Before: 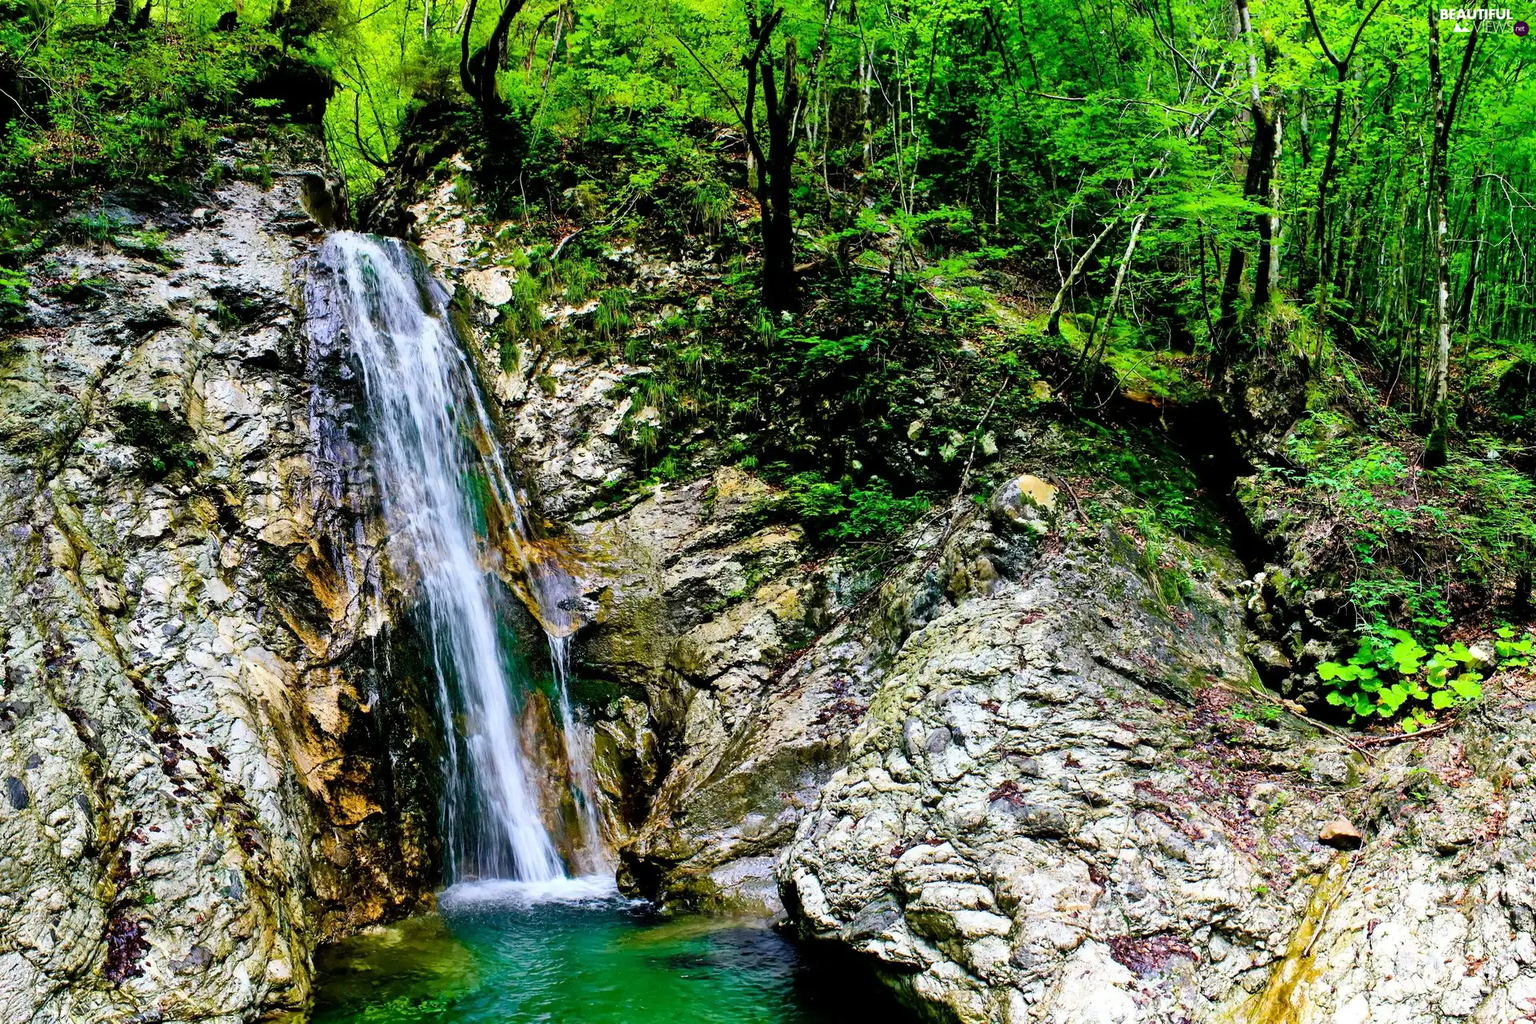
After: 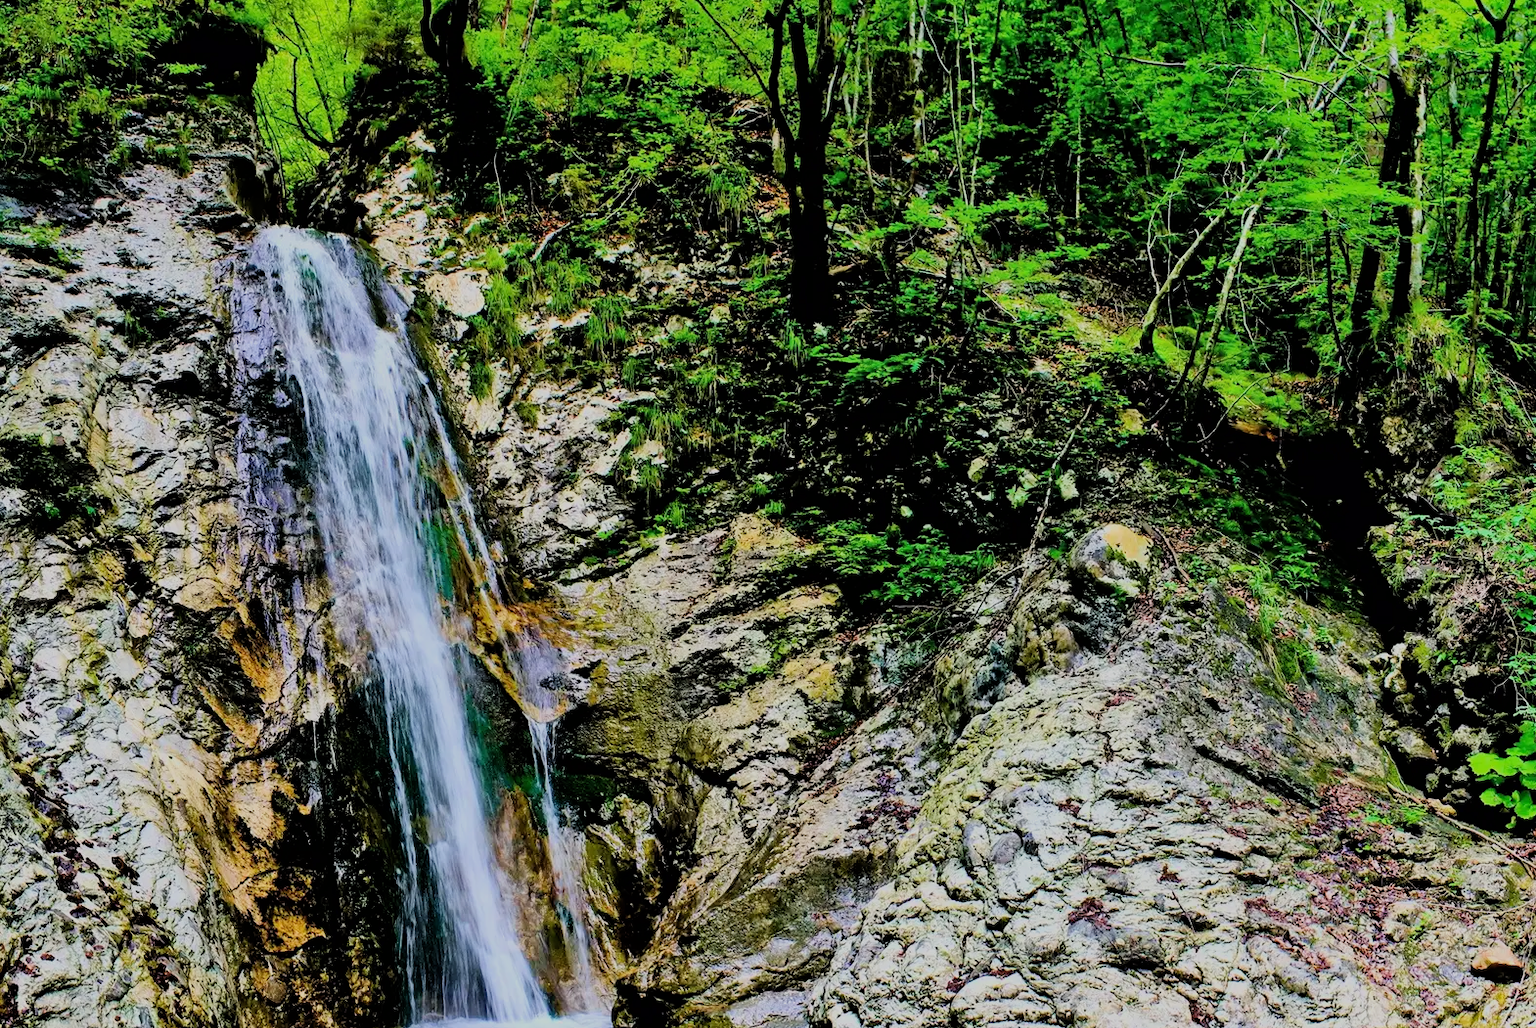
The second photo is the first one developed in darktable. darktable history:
filmic rgb: black relative exposure -7.11 EV, white relative exposure 5.36 EV, hardness 3.03, color science v6 (2022)
shadows and highlights: radius 125.49, shadows 30.27, highlights -31.1, low approximation 0.01, soften with gaussian
crop and rotate: left 7.604%, top 4.605%, right 10.599%, bottom 13.275%
